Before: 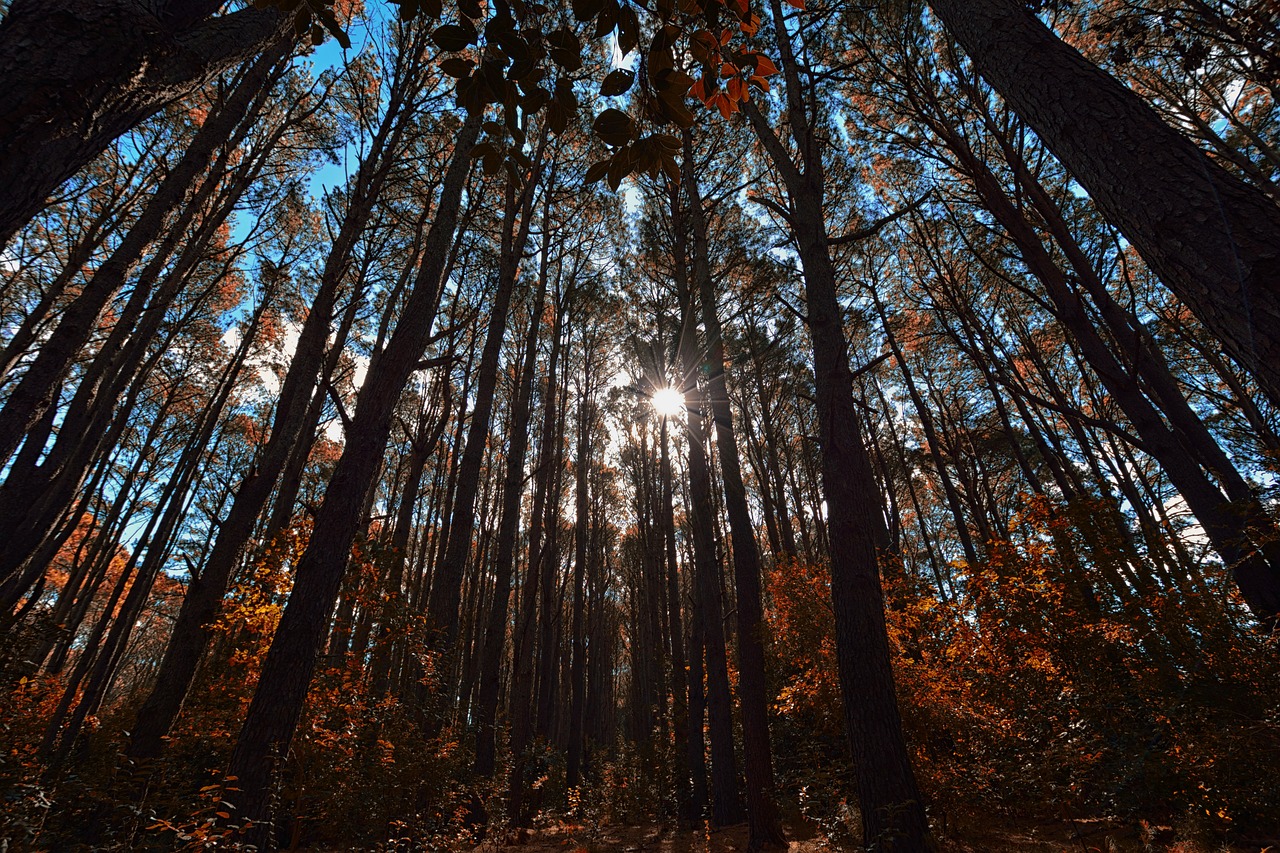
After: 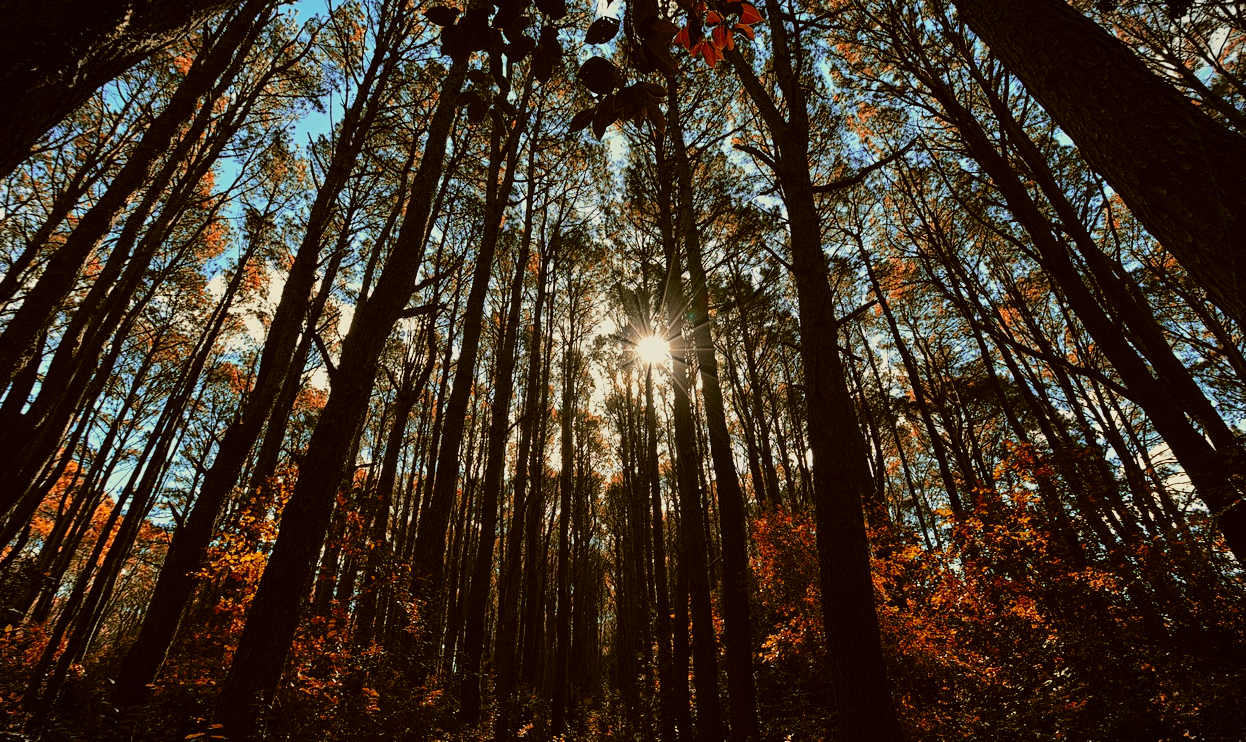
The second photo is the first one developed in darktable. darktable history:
filmic rgb: black relative exposure -7.65 EV, white relative exposure 4.56 EV, hardness 3.61, contrast 0.987
contrast brightness saturation: contrast 0.2, brightness 0.156, saturation 0.215
vignetting: fall-off start 99.35%, brightness -0.186, saturation -0.291, width/height ratio 1.324, unbound false
exposure: compensate highlight preservation false
color correction: highlights a* -1.76, highlights b* 10.17, shadows a* 0.924, shadows b* 19.15
crop: left 1.216%, top 6.159%, right 1.431%, bottom 6.804%
